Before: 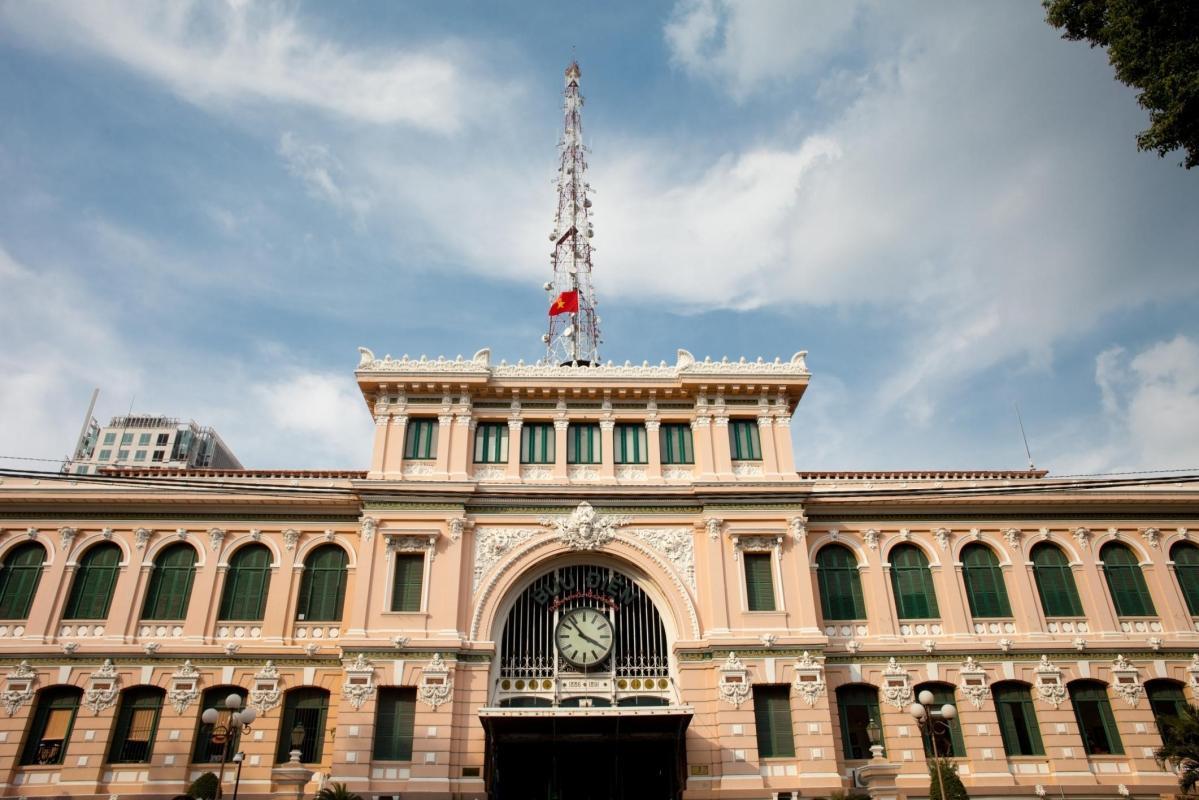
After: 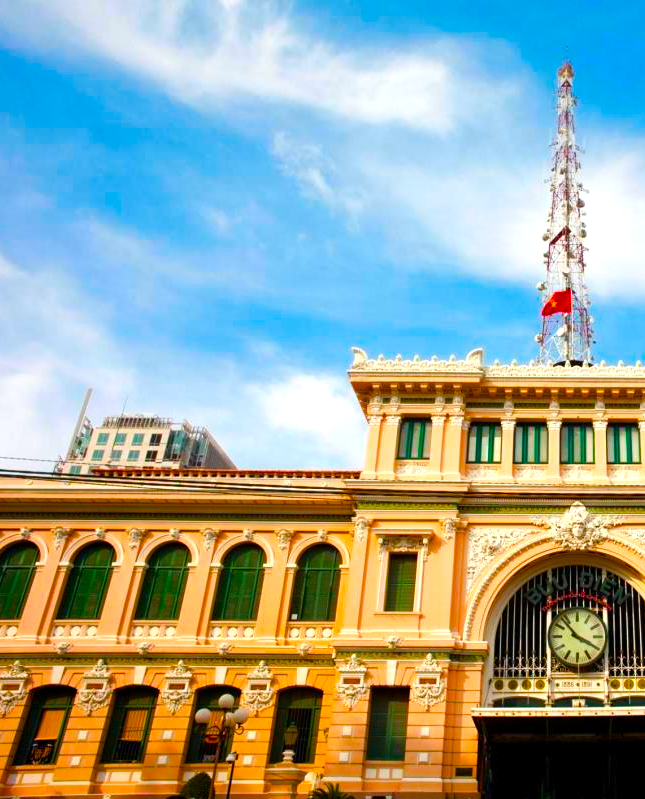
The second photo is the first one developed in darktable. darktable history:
color correction: saturation 1.34
crop: left 0.587%, right 45.588%, bottom 0.086%
color balance rgb: linear chroma grading › shadows 10%, linear chroma grading › highlights 10%, linear chroma grading › global chroma 15%, linear chroma grading › mid-tones 15%, perceptual saturation grading › global saturation 40%, perceptual saturation grading › highlights -25%, perceptual saturation grading › mid-tones 35%, perceptual saturation grading › shadows 35%, perceptual brilliance grading › global brilliance 11.29%, global vibrance 11.29%
